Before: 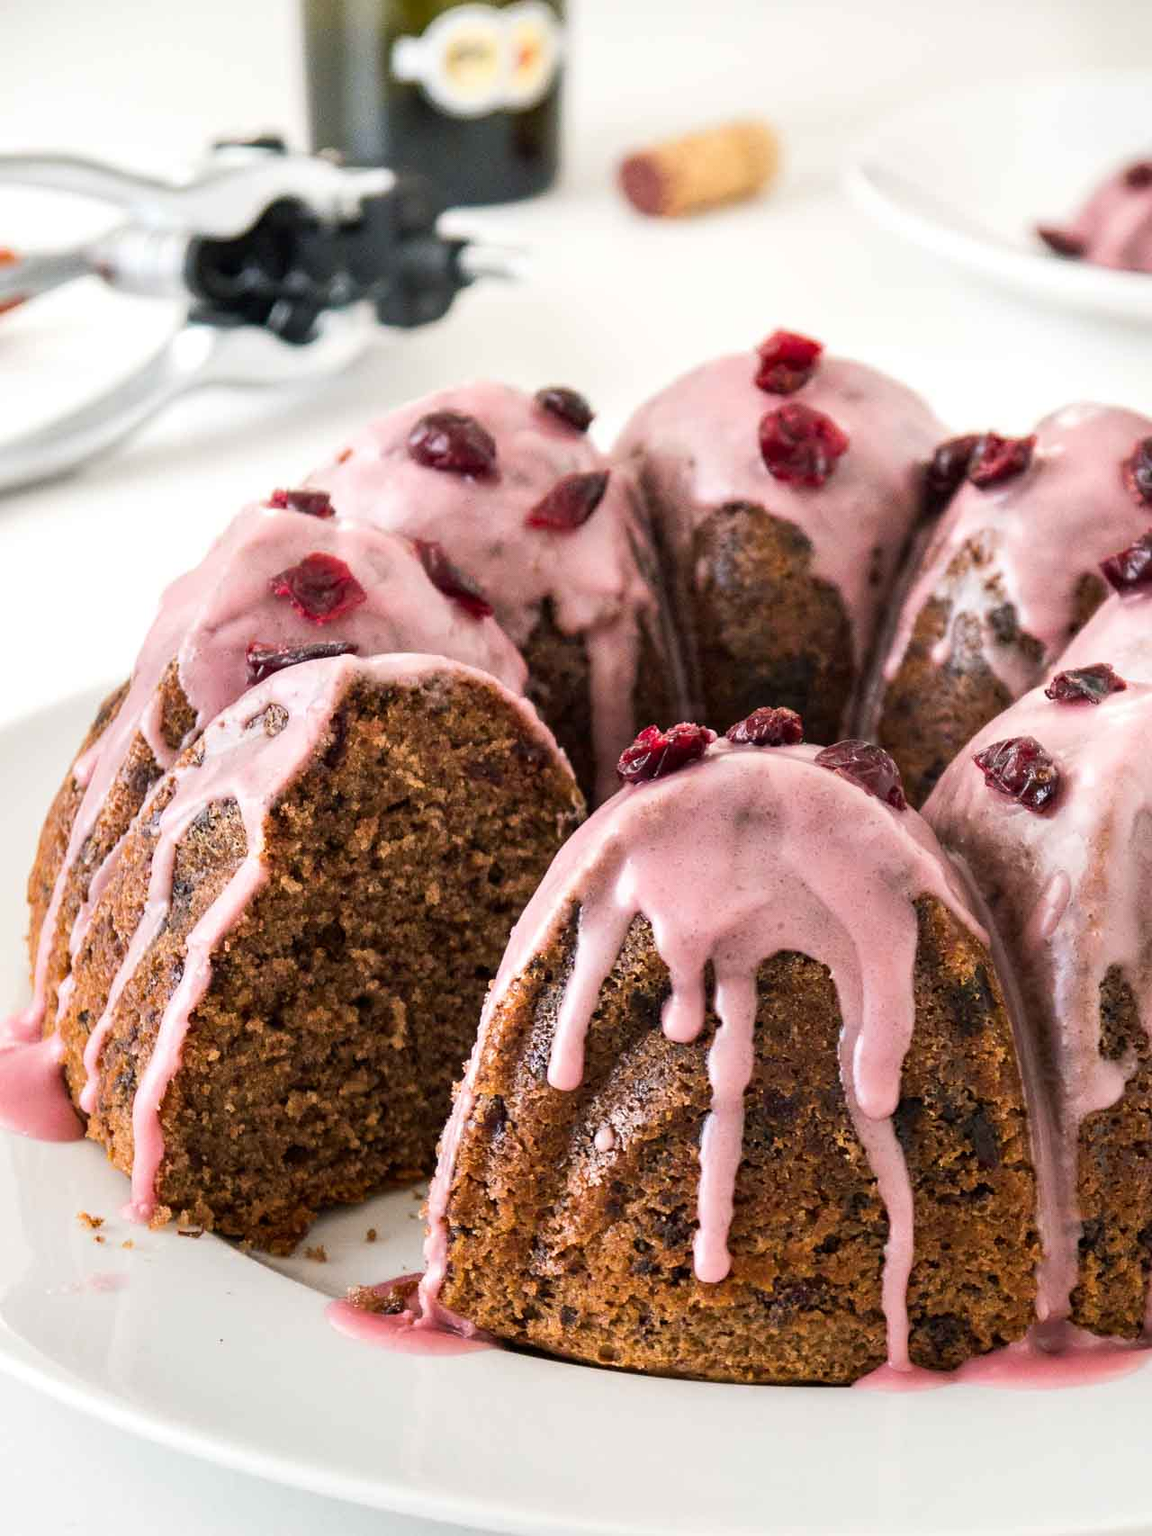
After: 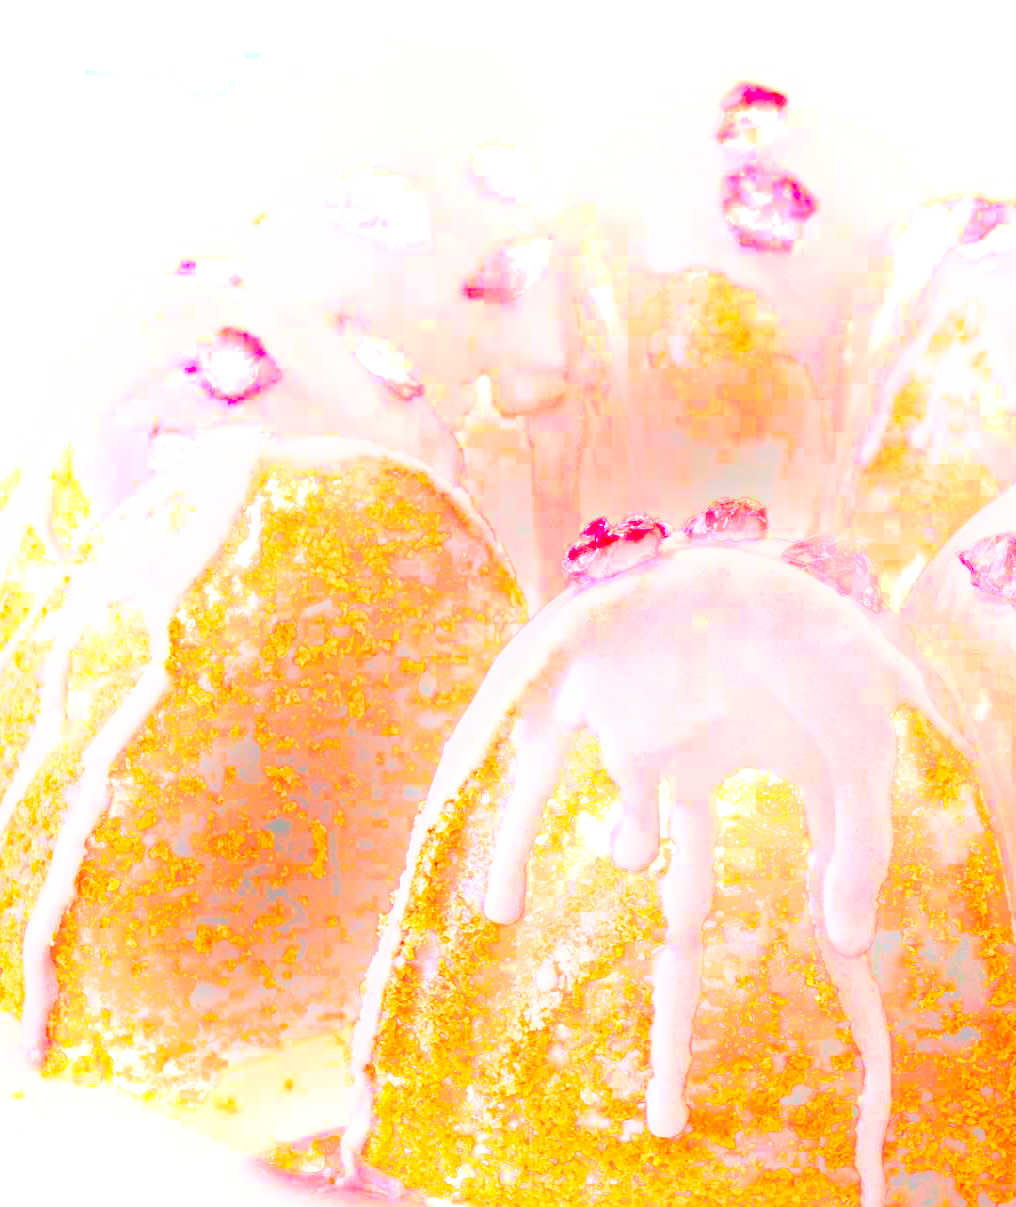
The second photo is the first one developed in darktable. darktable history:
bloom: size 25%, threshold 5%, strength 90%
crop: left 9.712%, top 16.928%, right 10.845%, bottom 12.332%
color correction: saturation 2.15
base curve: curves: ch0 [(0, 0) (0.028, 0.03) (0.121, 0.232) (0.46, 0.748) (0.859, 0.968) (1, 1)], preserve colors none
